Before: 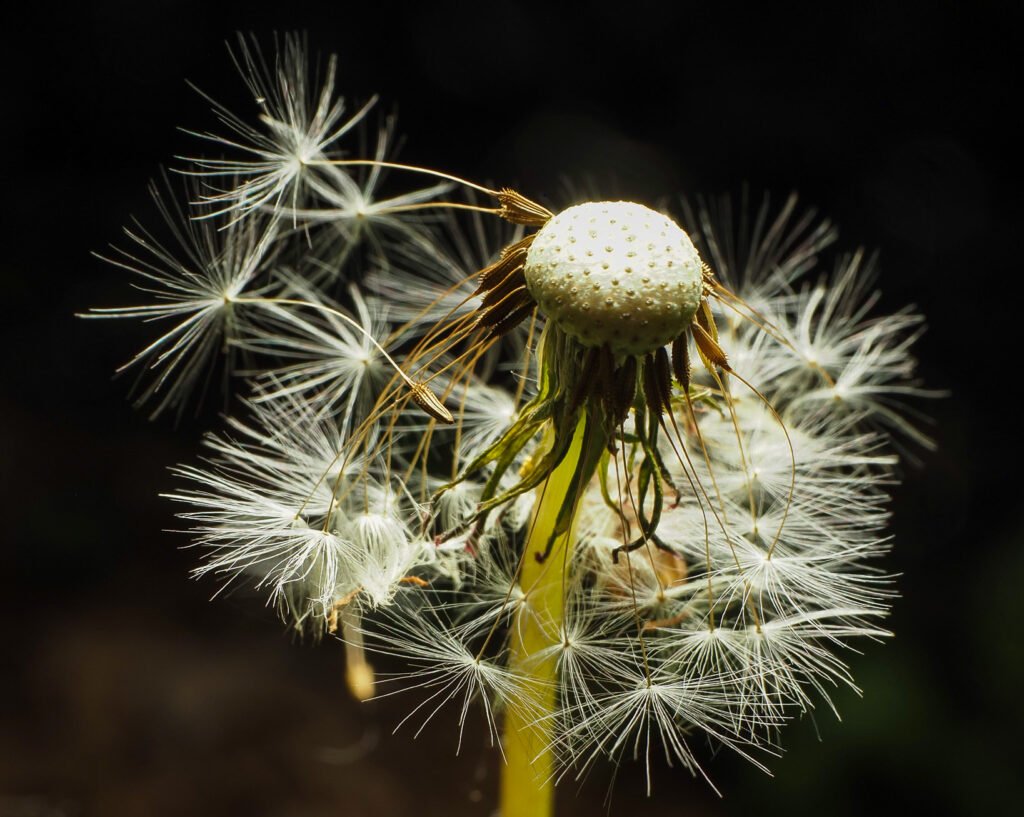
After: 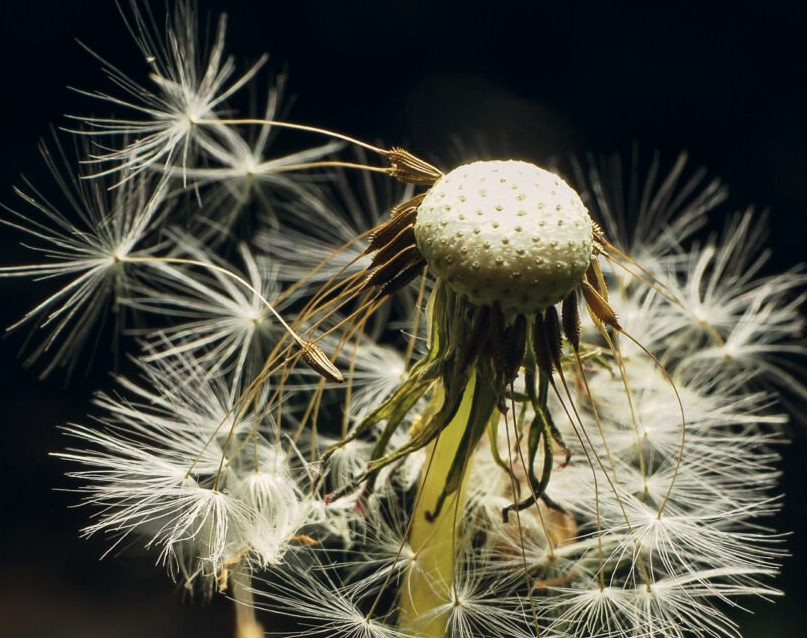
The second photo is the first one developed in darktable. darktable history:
color correction: highlights a* 2.75, highlights b* 5, shadows a* -2.04, shadows b* -4.84, saturation 0.8
crop and rotate: left 10.77%, top 5.1%, right 10.41%, bottom 16.76%
